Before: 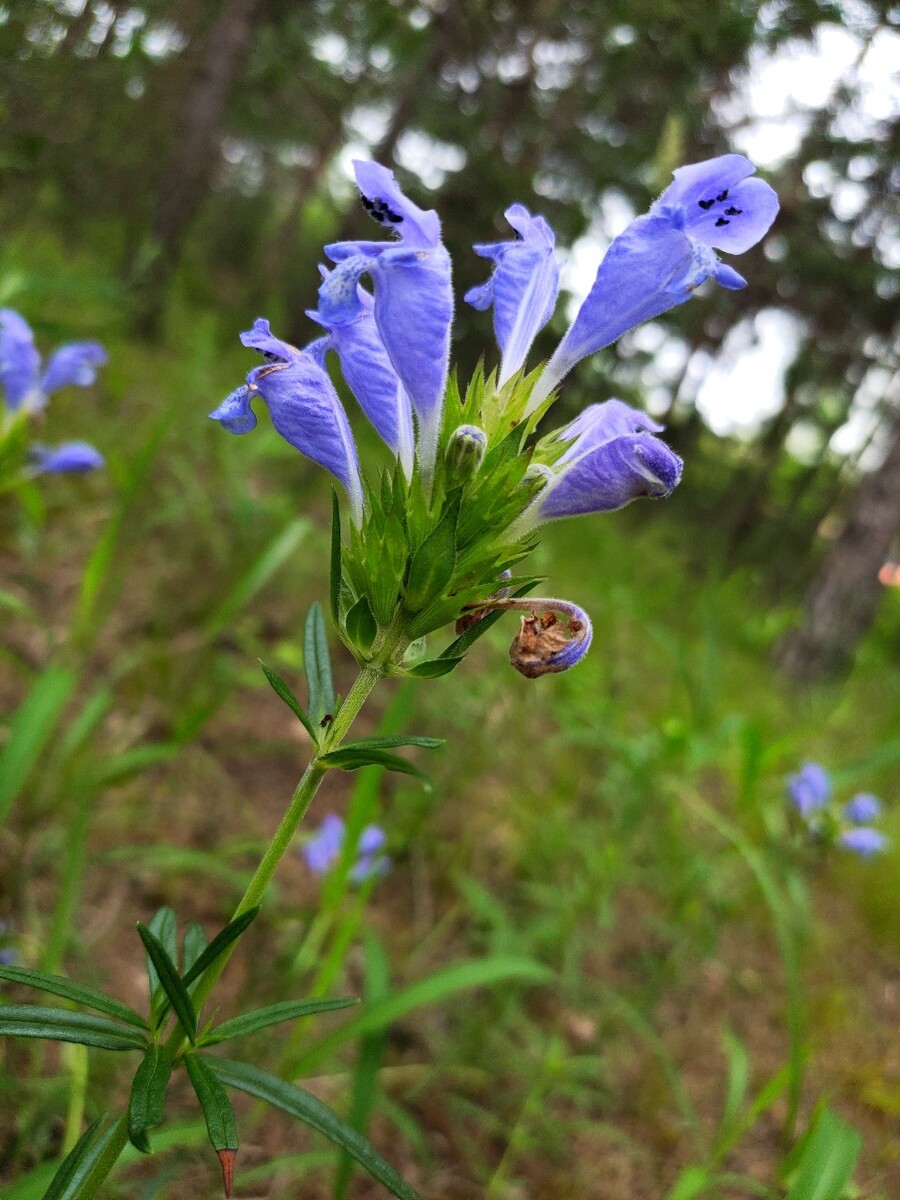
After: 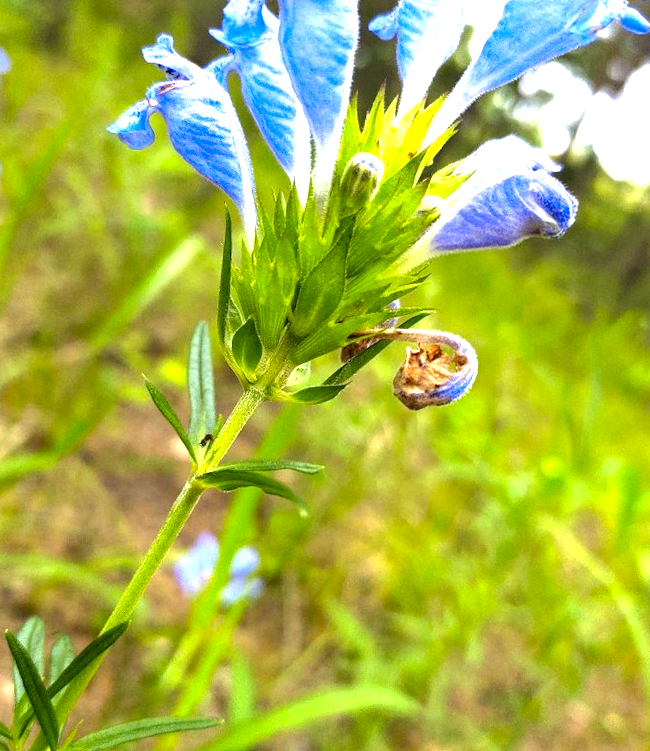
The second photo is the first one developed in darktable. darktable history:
exposure: black level correction 0.001, exposure 1.735 EV, compensate highlight preservation false
color contrast: green-magenta contrast 0.85, blue-yellow contrast 1.25, unbound 0
crop and rotate: angle -3.37°, left 9.79%, top 20.73%, right 12.42%, bottom 11.82%
